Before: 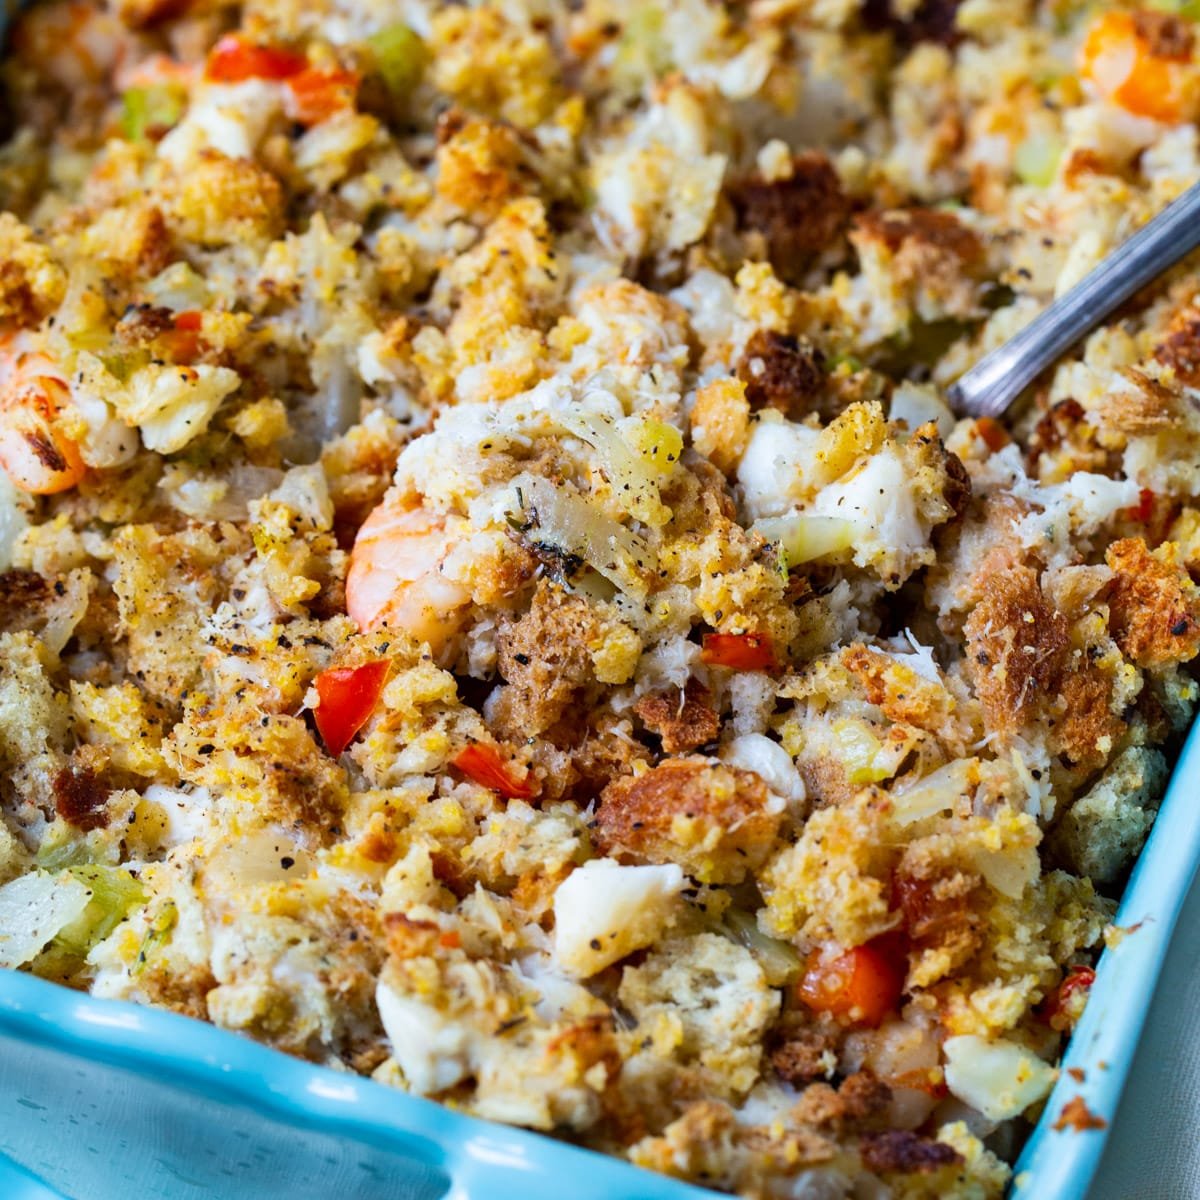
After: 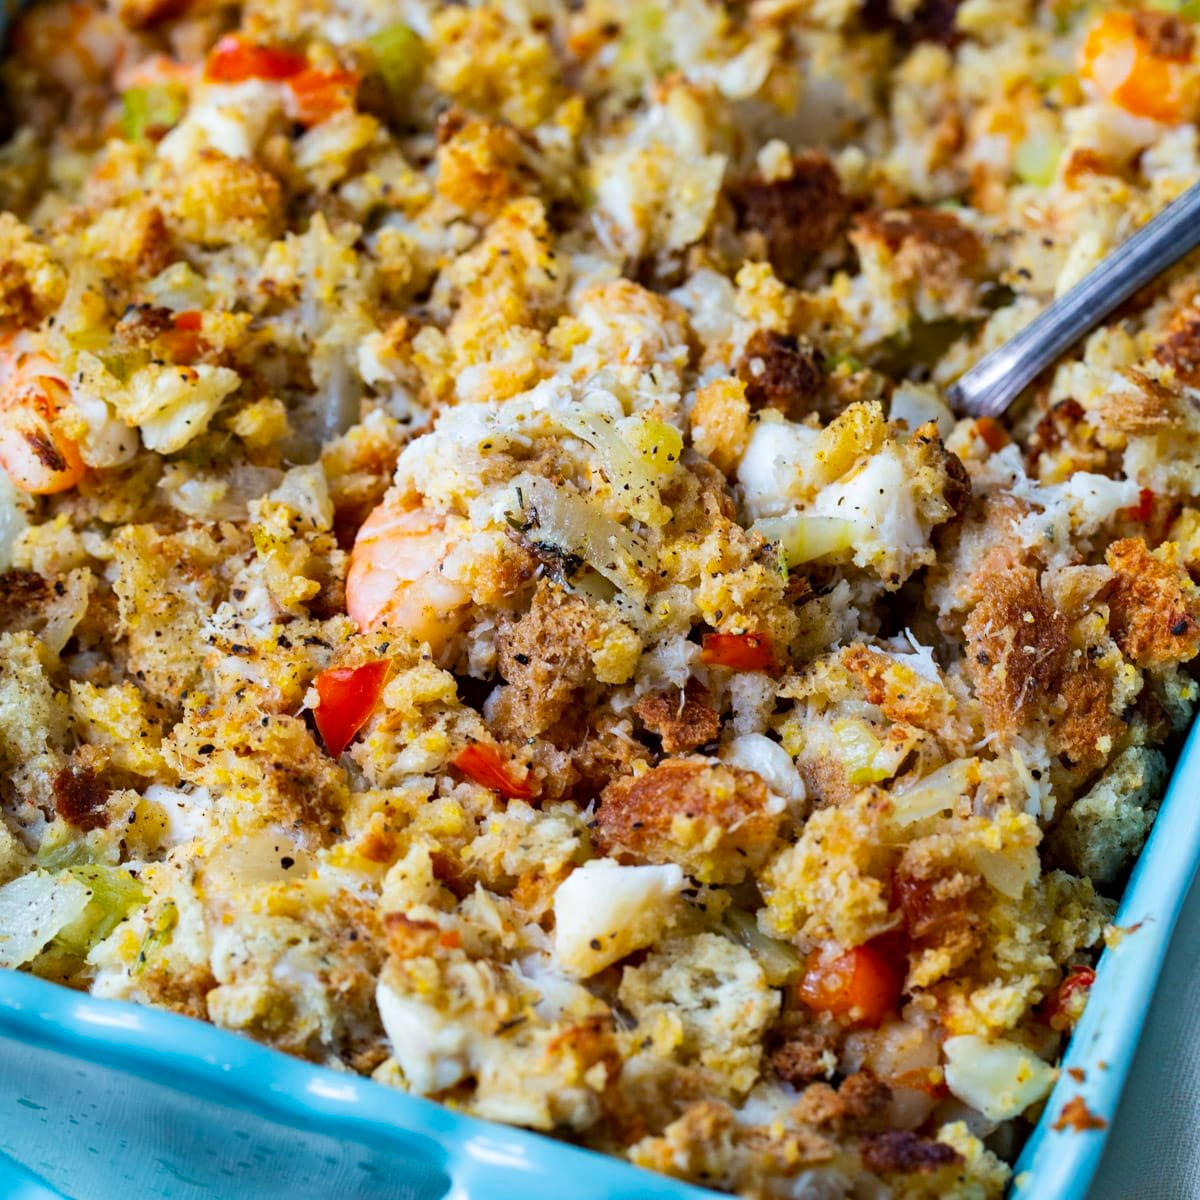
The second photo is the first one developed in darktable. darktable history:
exposure: exposure -0.015 EV, compensate highlight preservation false
haze removal: compatibility mode true, adaptive false
